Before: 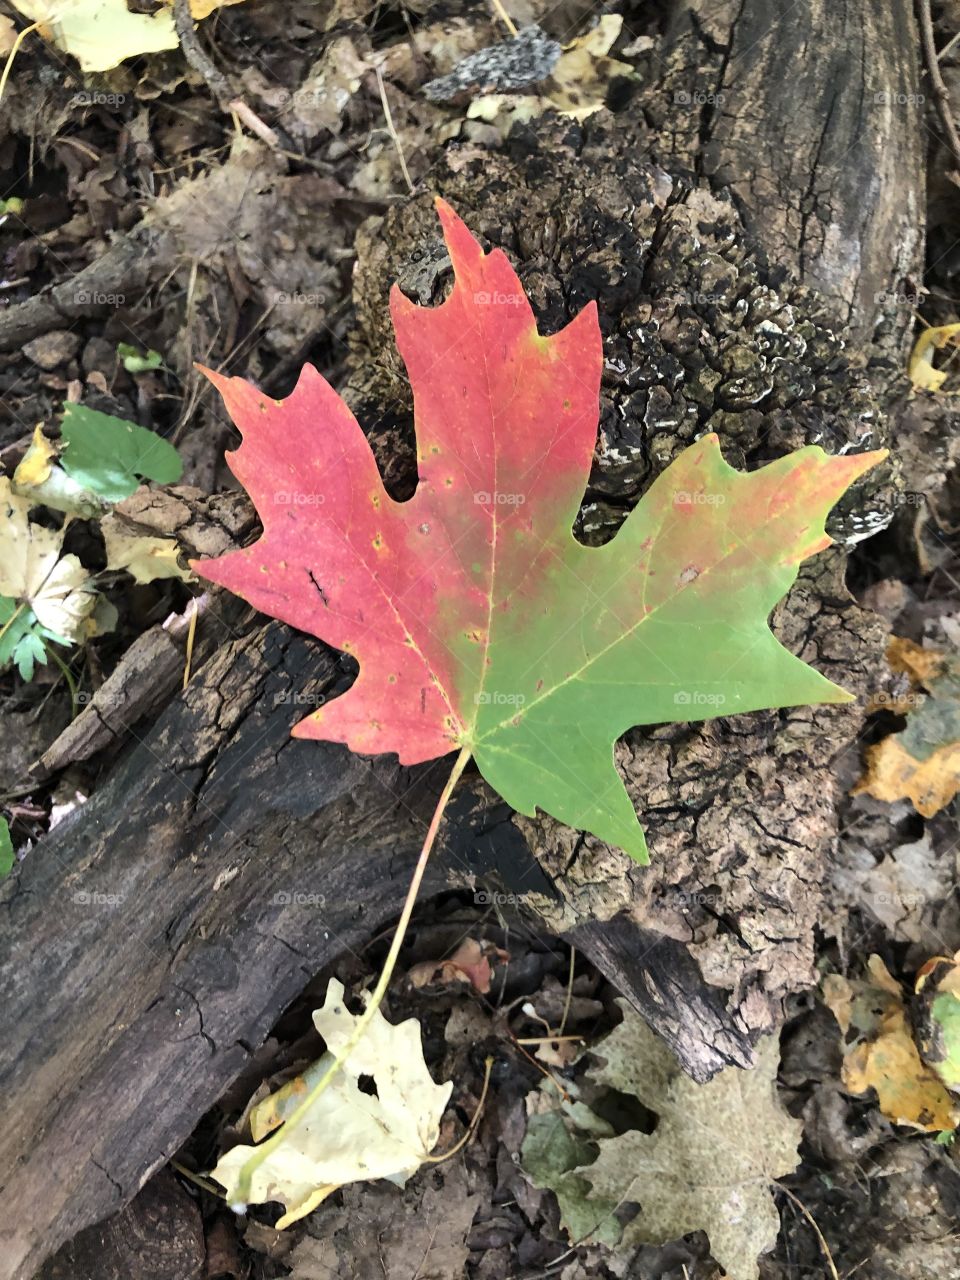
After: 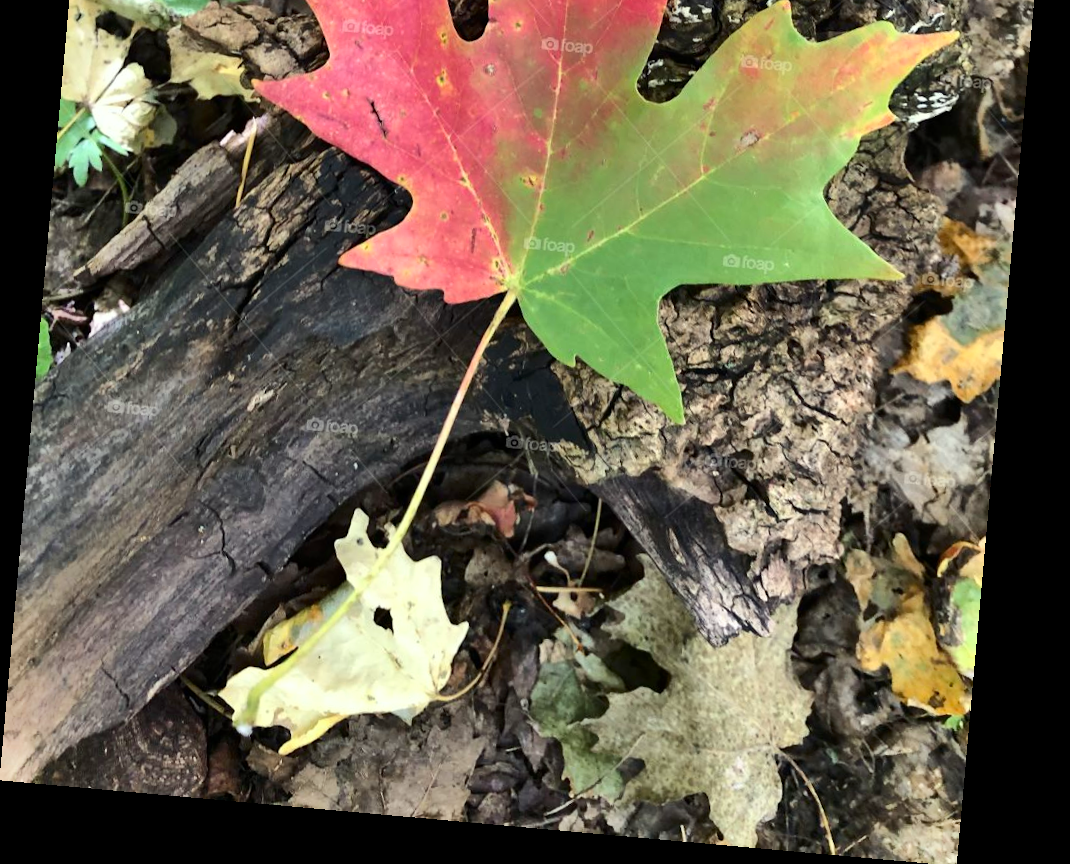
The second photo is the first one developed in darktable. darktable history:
contrast brightness saturation: contrast 0.13, brightness -0.05, saturation 0.16
rotate and perspective: rotation 5.12°, automatic cropping off
crop and rotate: top 36.435%
color correction: highlights a* -2.68, highlights b* 2.57
shadows and highlights: white point adjustment 0.1, highlights -70, soften with gaussian
